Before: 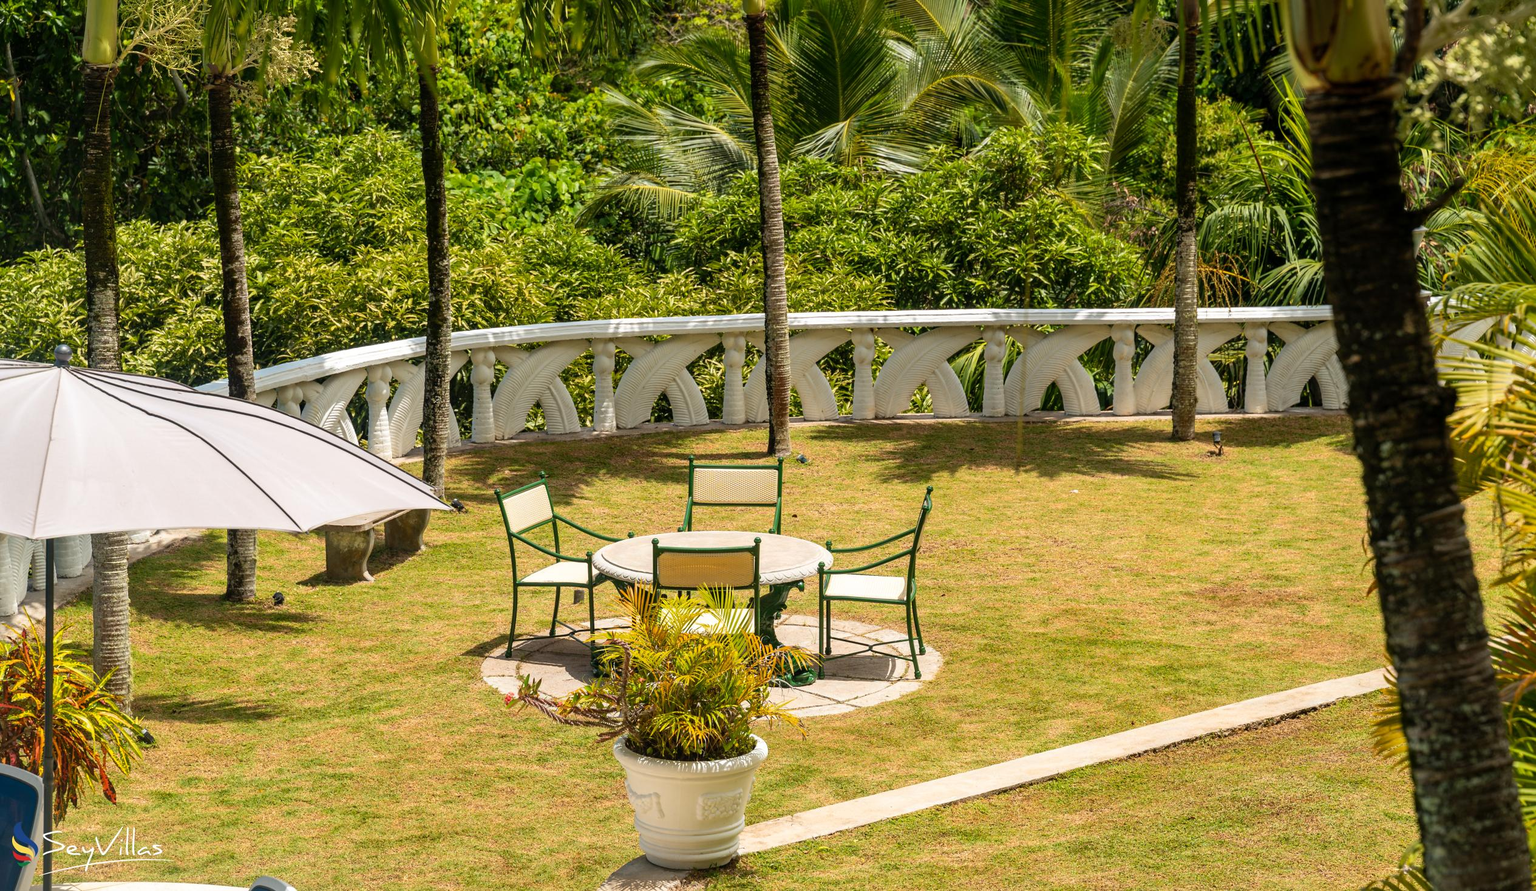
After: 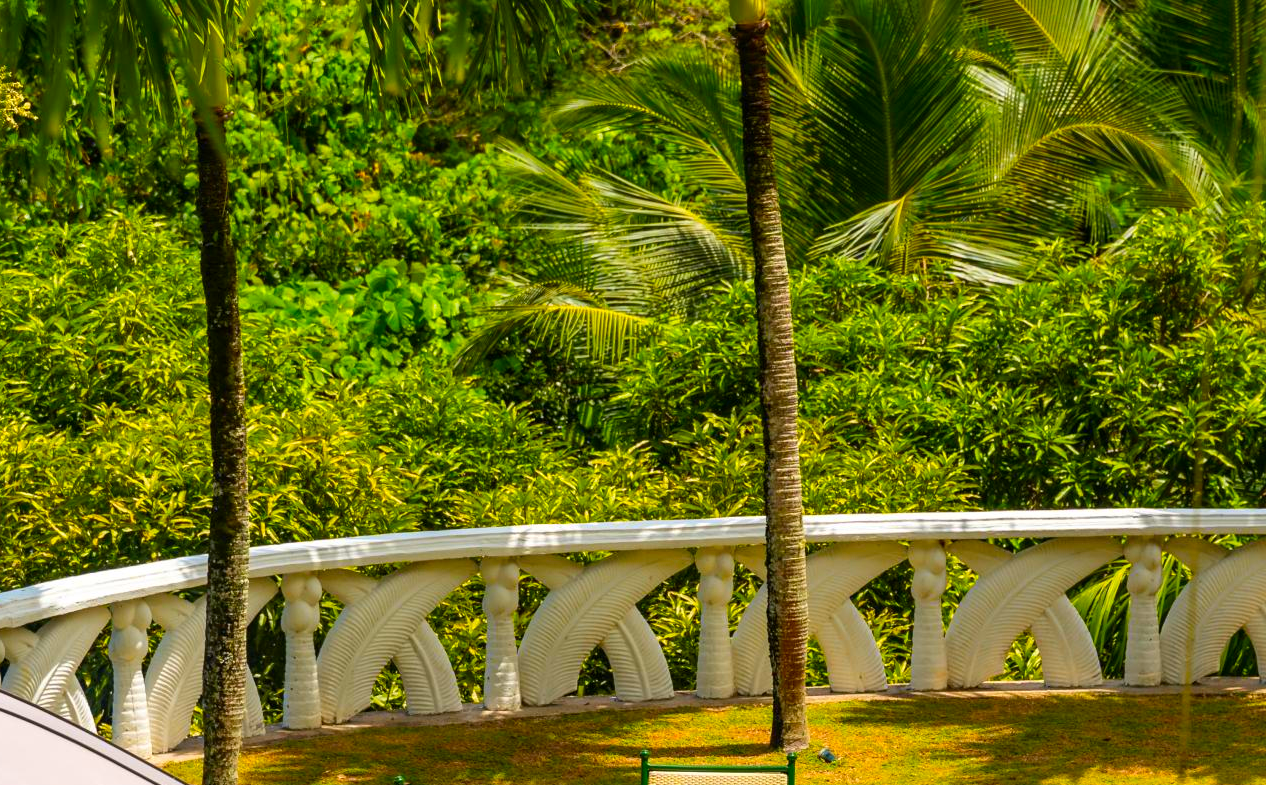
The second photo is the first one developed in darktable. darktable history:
crop: left 19.556%, right 30.401%, bottom 46.458%
color contrast: green-magenta contrast 1.55, blue-yellow contrast 1.83
